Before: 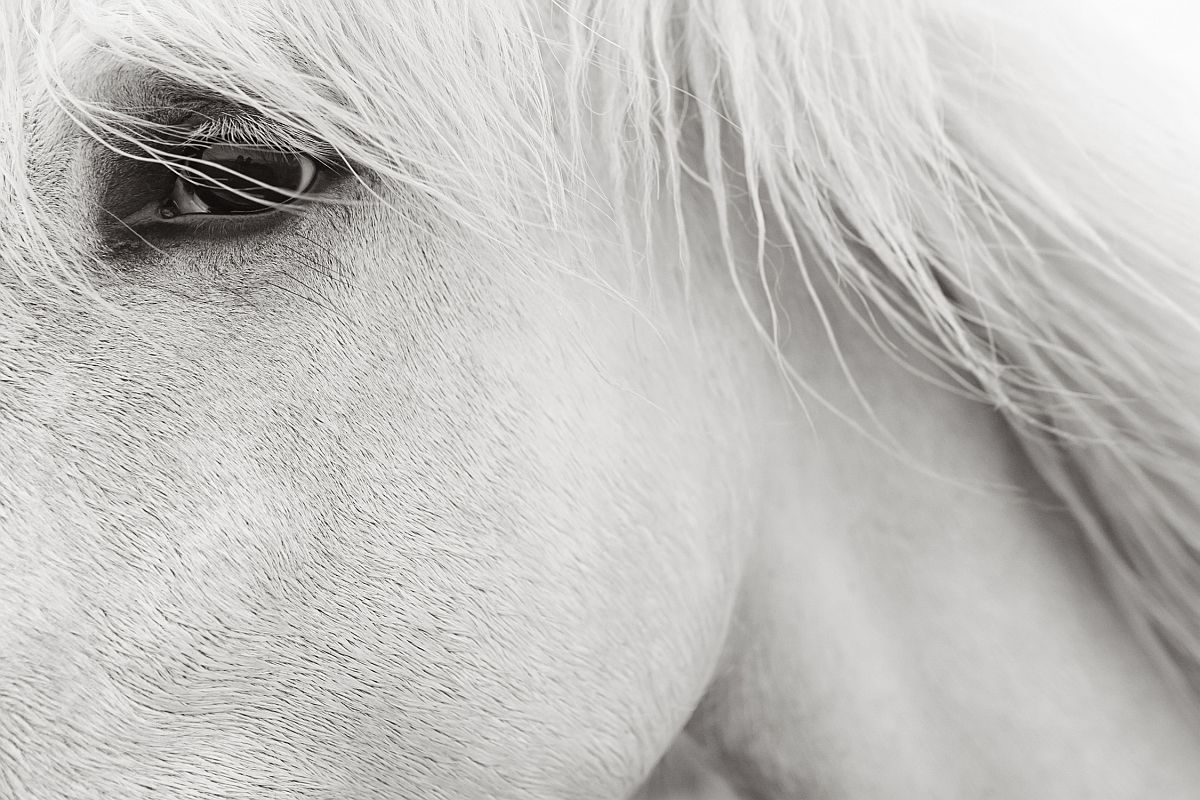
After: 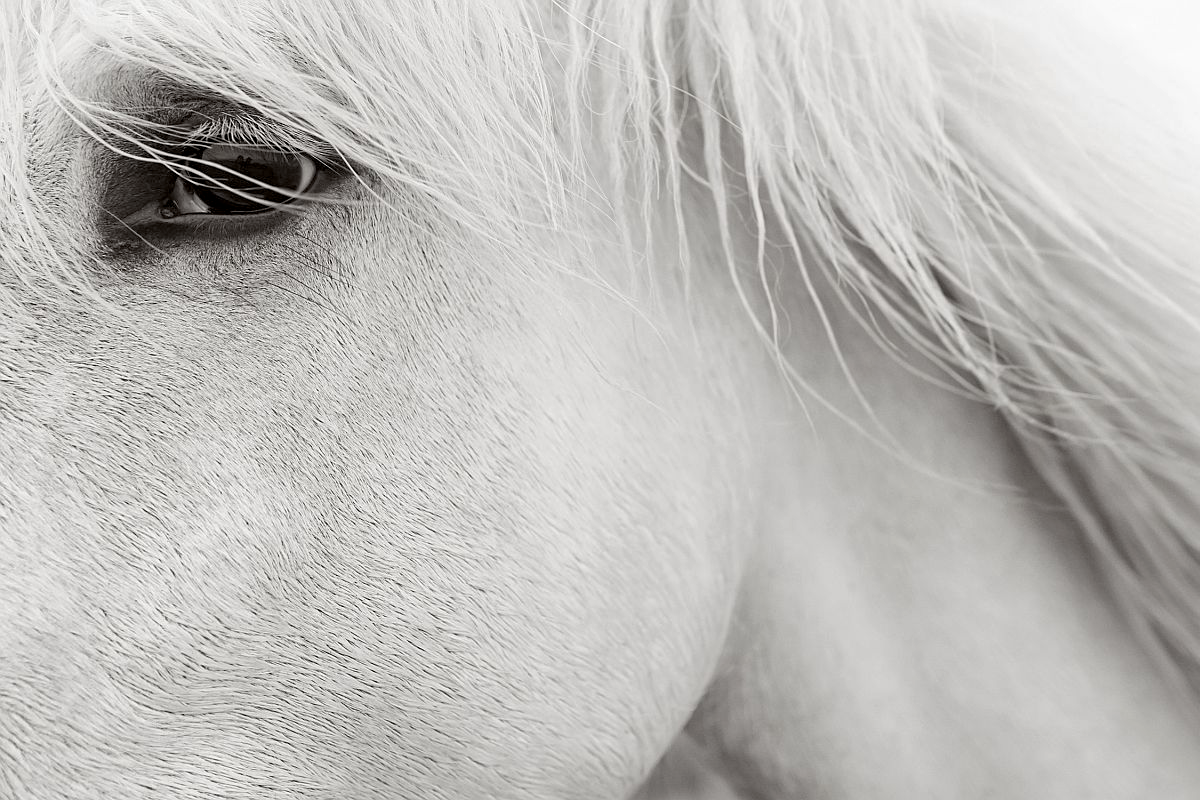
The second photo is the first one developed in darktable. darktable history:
exposure: black level correction 0.007, compensate exposure bias true, compensate highlight preservation false
shadows and highlights: radius 127.57, shadows 21.08, highlights -21.73, low approximation 0.01
